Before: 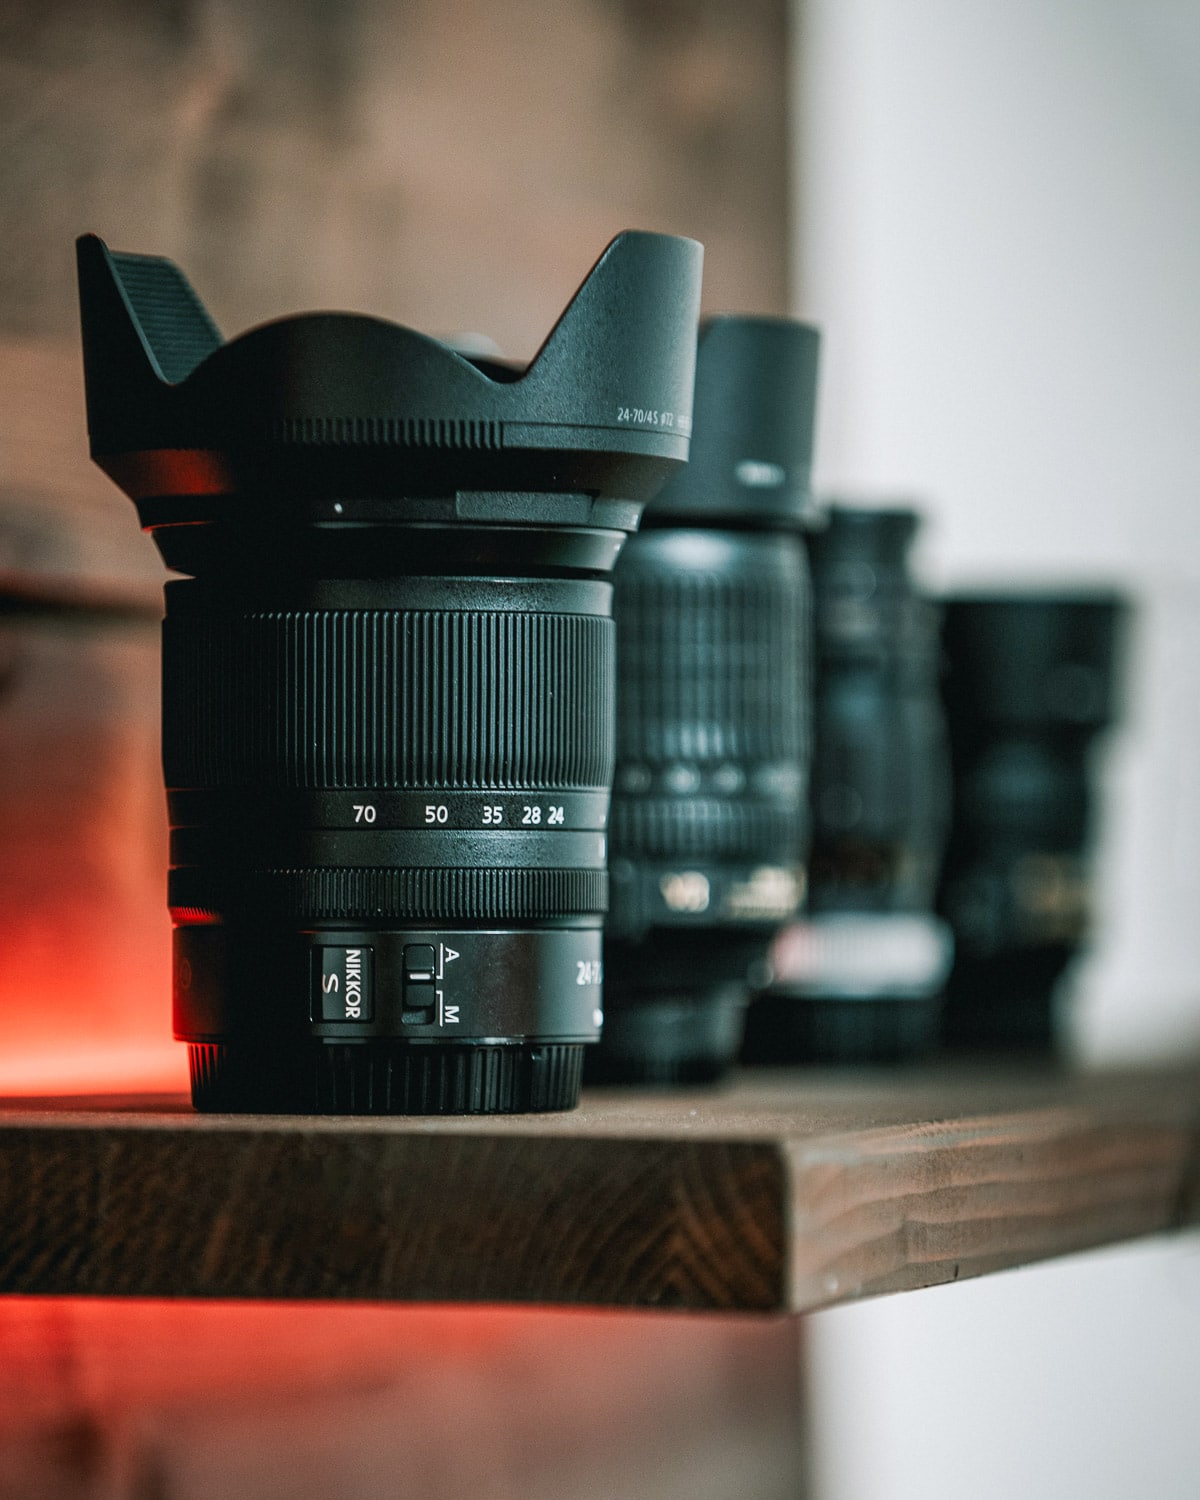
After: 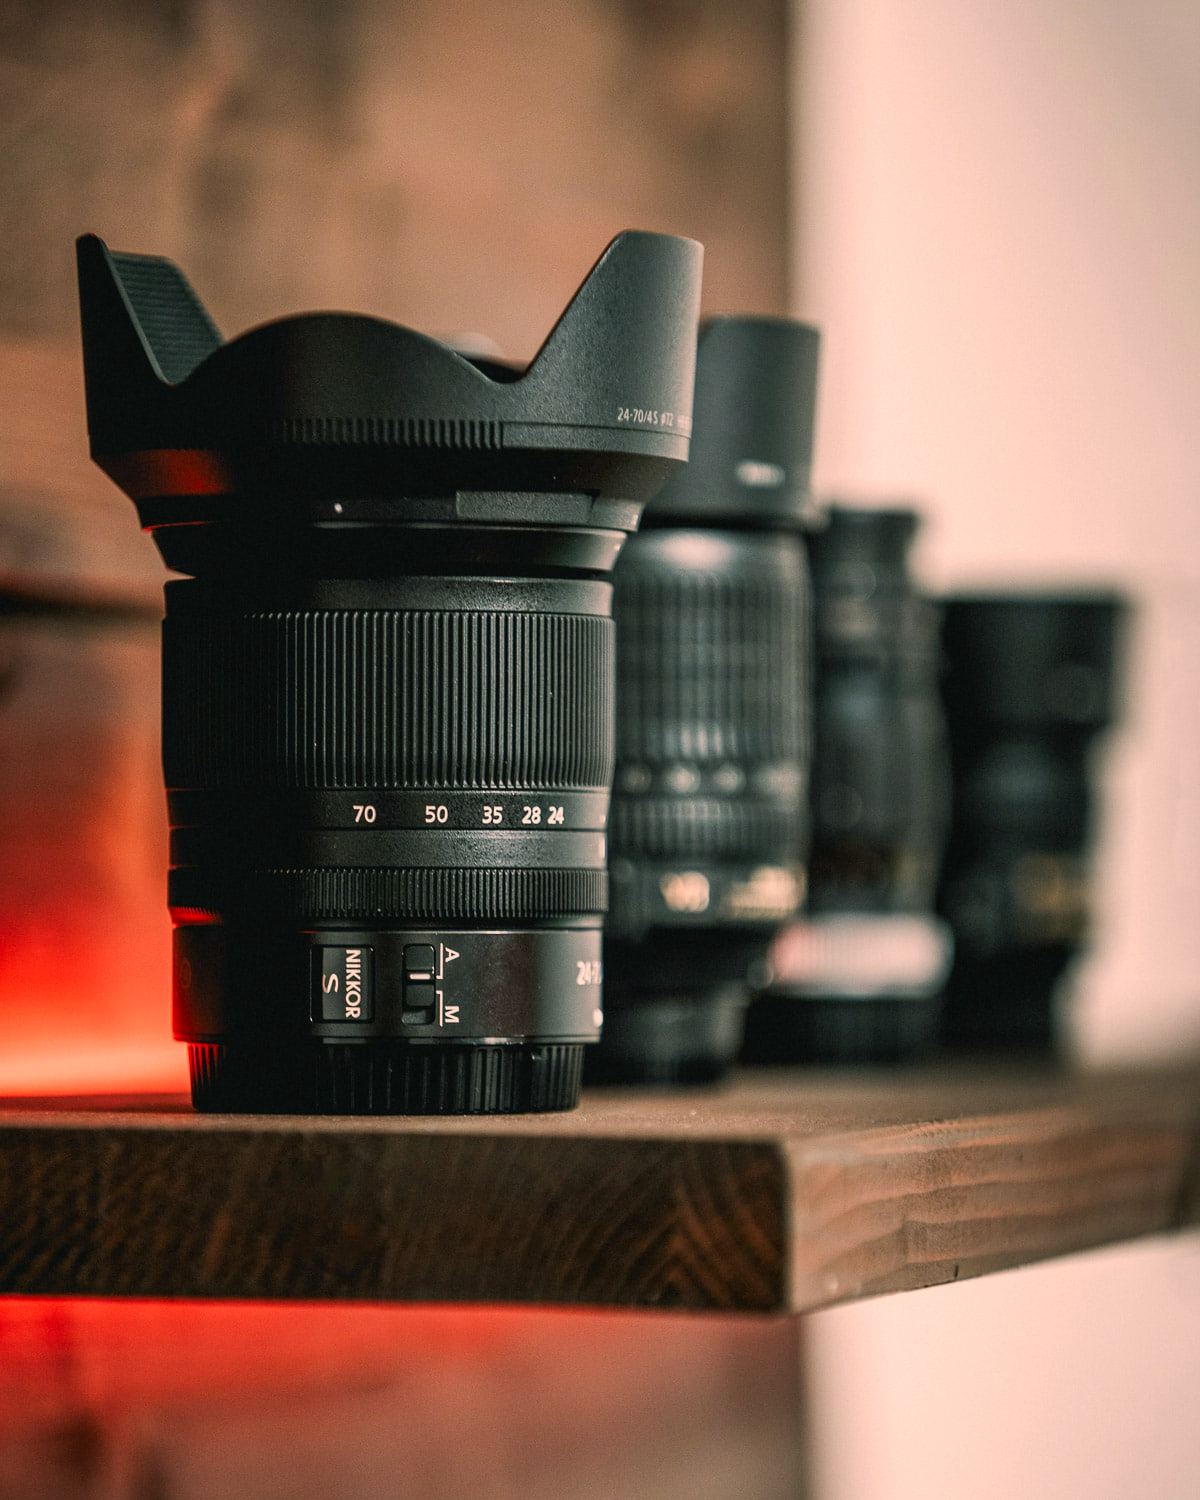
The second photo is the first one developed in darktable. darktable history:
color correction: highlights a* 17.88, highlights b* 18.79
